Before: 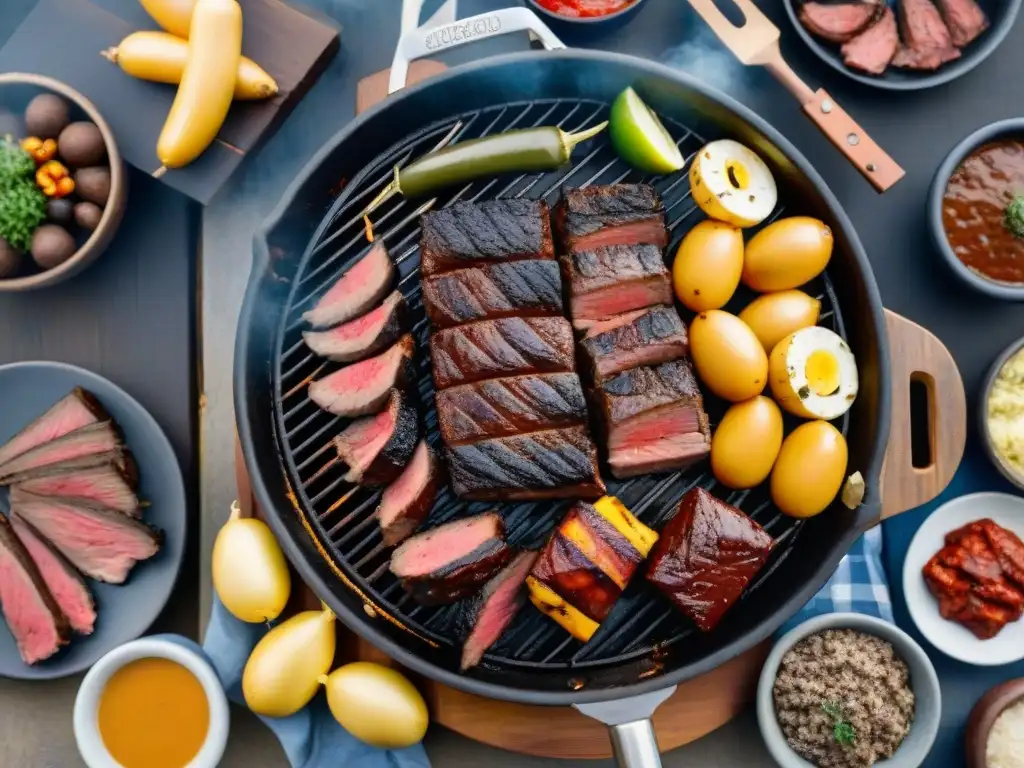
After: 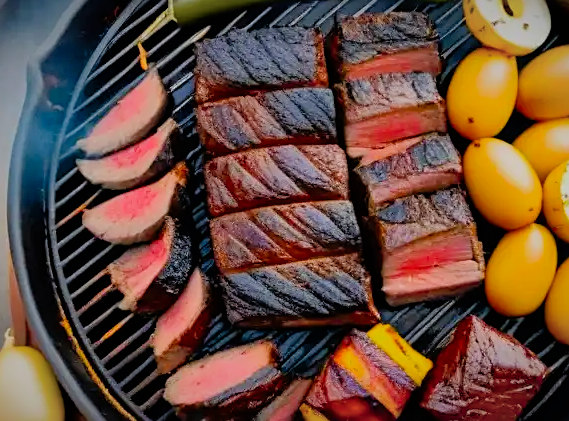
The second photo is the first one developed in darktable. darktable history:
shadows and highlights: on, module defaults
contrast brightness saturation: contrast 0.036, saturation 0.164
vignetting: fall-off start 98.97%, fall-off radius 99.52%, width/height ratio 1.425
crop and rotate: left 22.167%, top 22.441%, right 22.196%, bottom 22.646%
color balance rgb: shadows lift › hue 85.48°, perceptual saturation grading › global saturation 15.927%, global vibrance 20%
exposure: exposure 0.014 EV, compensate exposure bias true, compensate highlight preservation false
sharpen: on, module defaults
filmic rgb: black relative exposure -7.99 EV, white relative exposure 3.87 EV, hardness 4.28
